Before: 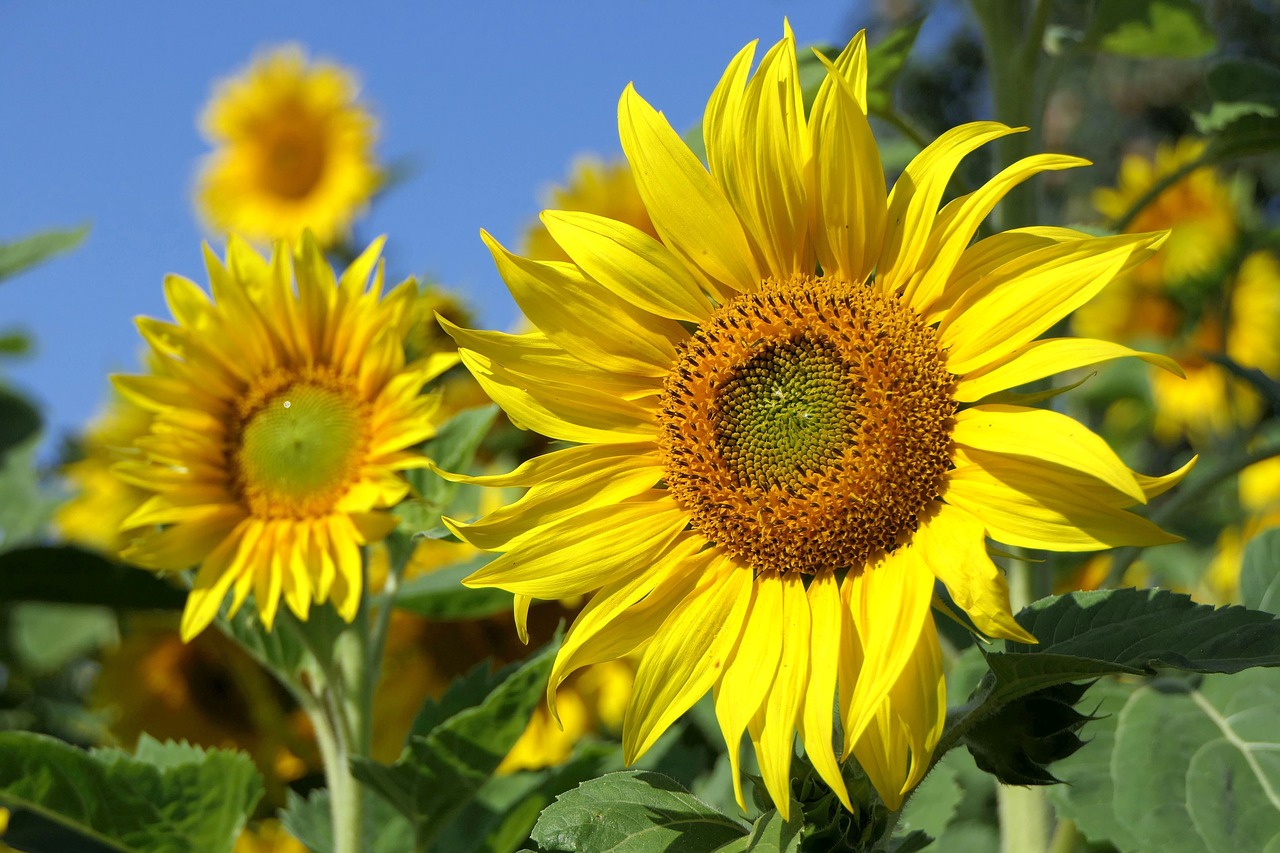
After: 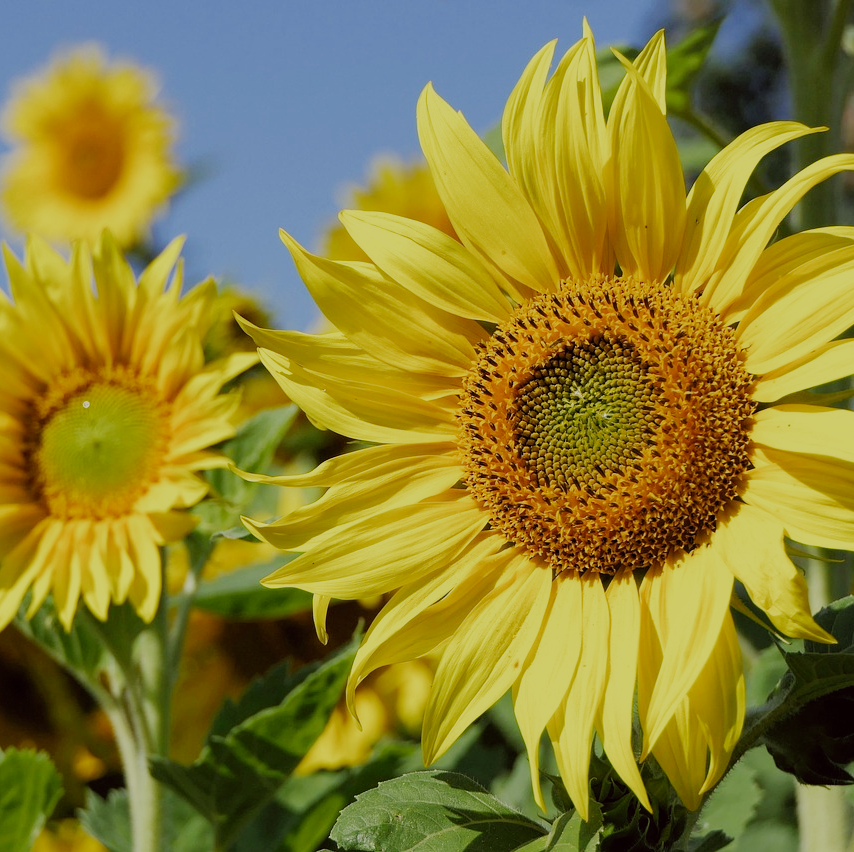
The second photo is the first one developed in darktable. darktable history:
crop and rotate: left 15.708%, right 17.557%
color correction: highlights a* -0.984, highlights b* 4.64, shadows a* 3.57
filmic rgb: black relative exposure -7.65 EV, white relative exposure 4.56 EV, hardness 3.61, preserve chrominance no, color science v5 (2021), contrast in shadows safe, contrast in highlights safe
